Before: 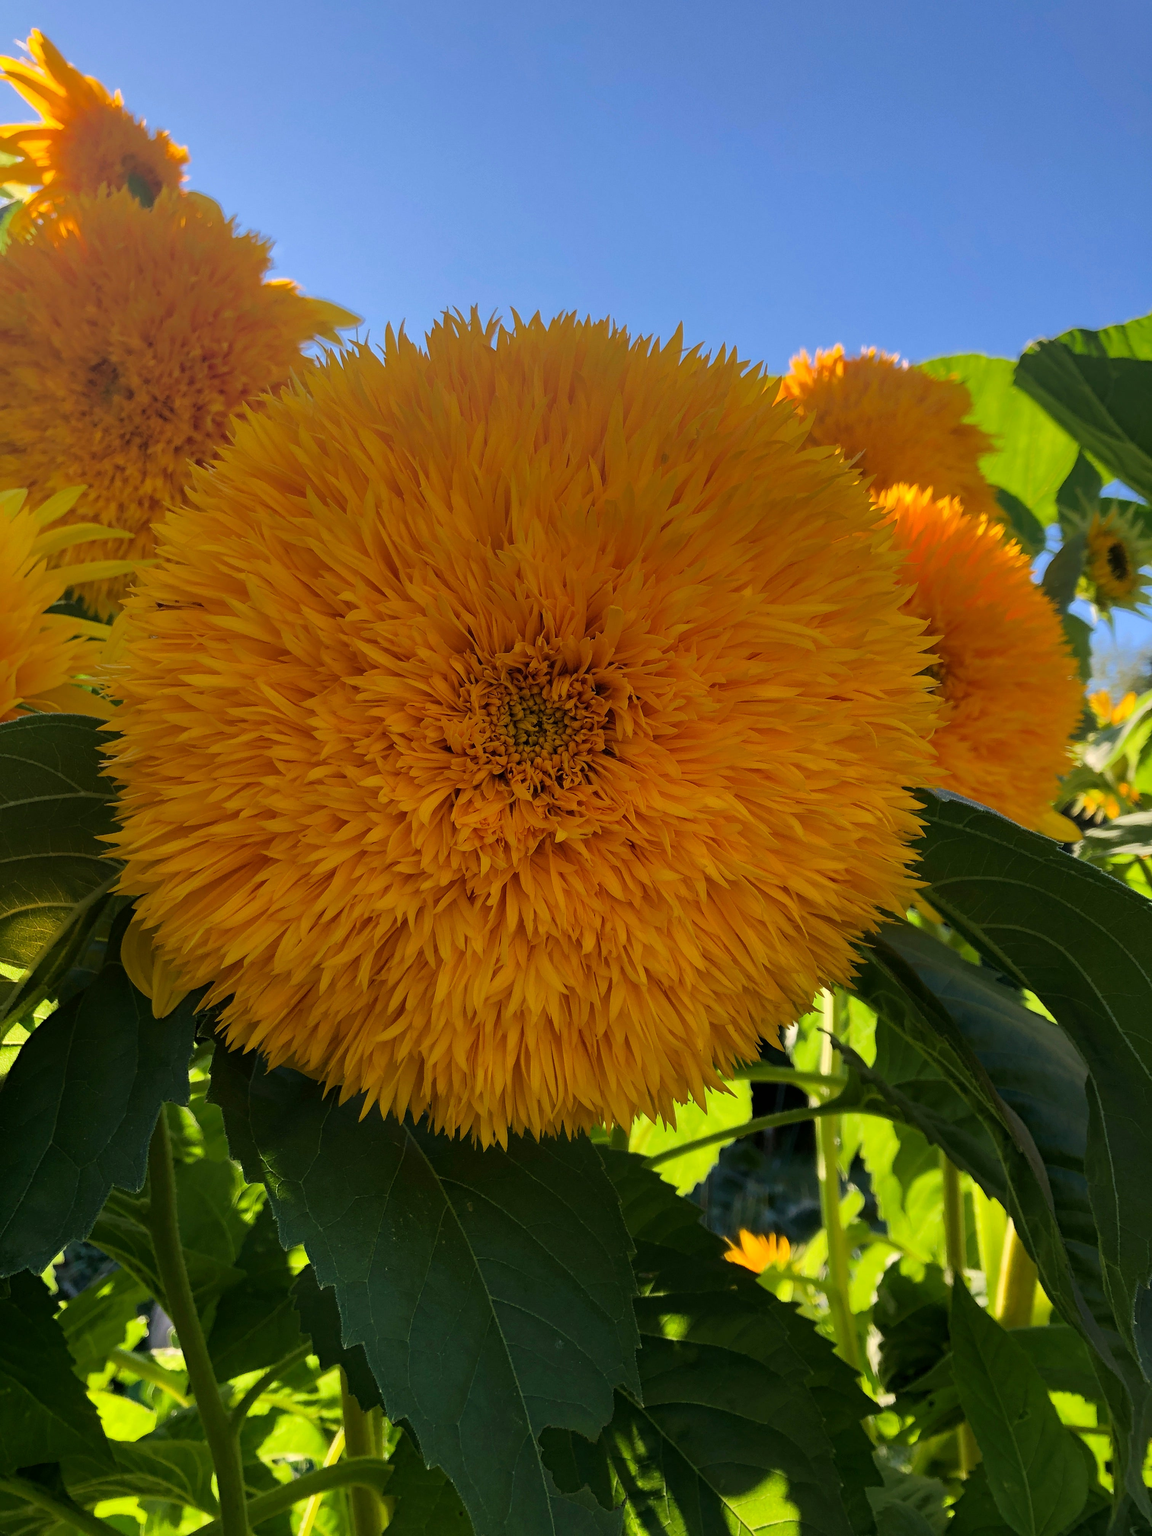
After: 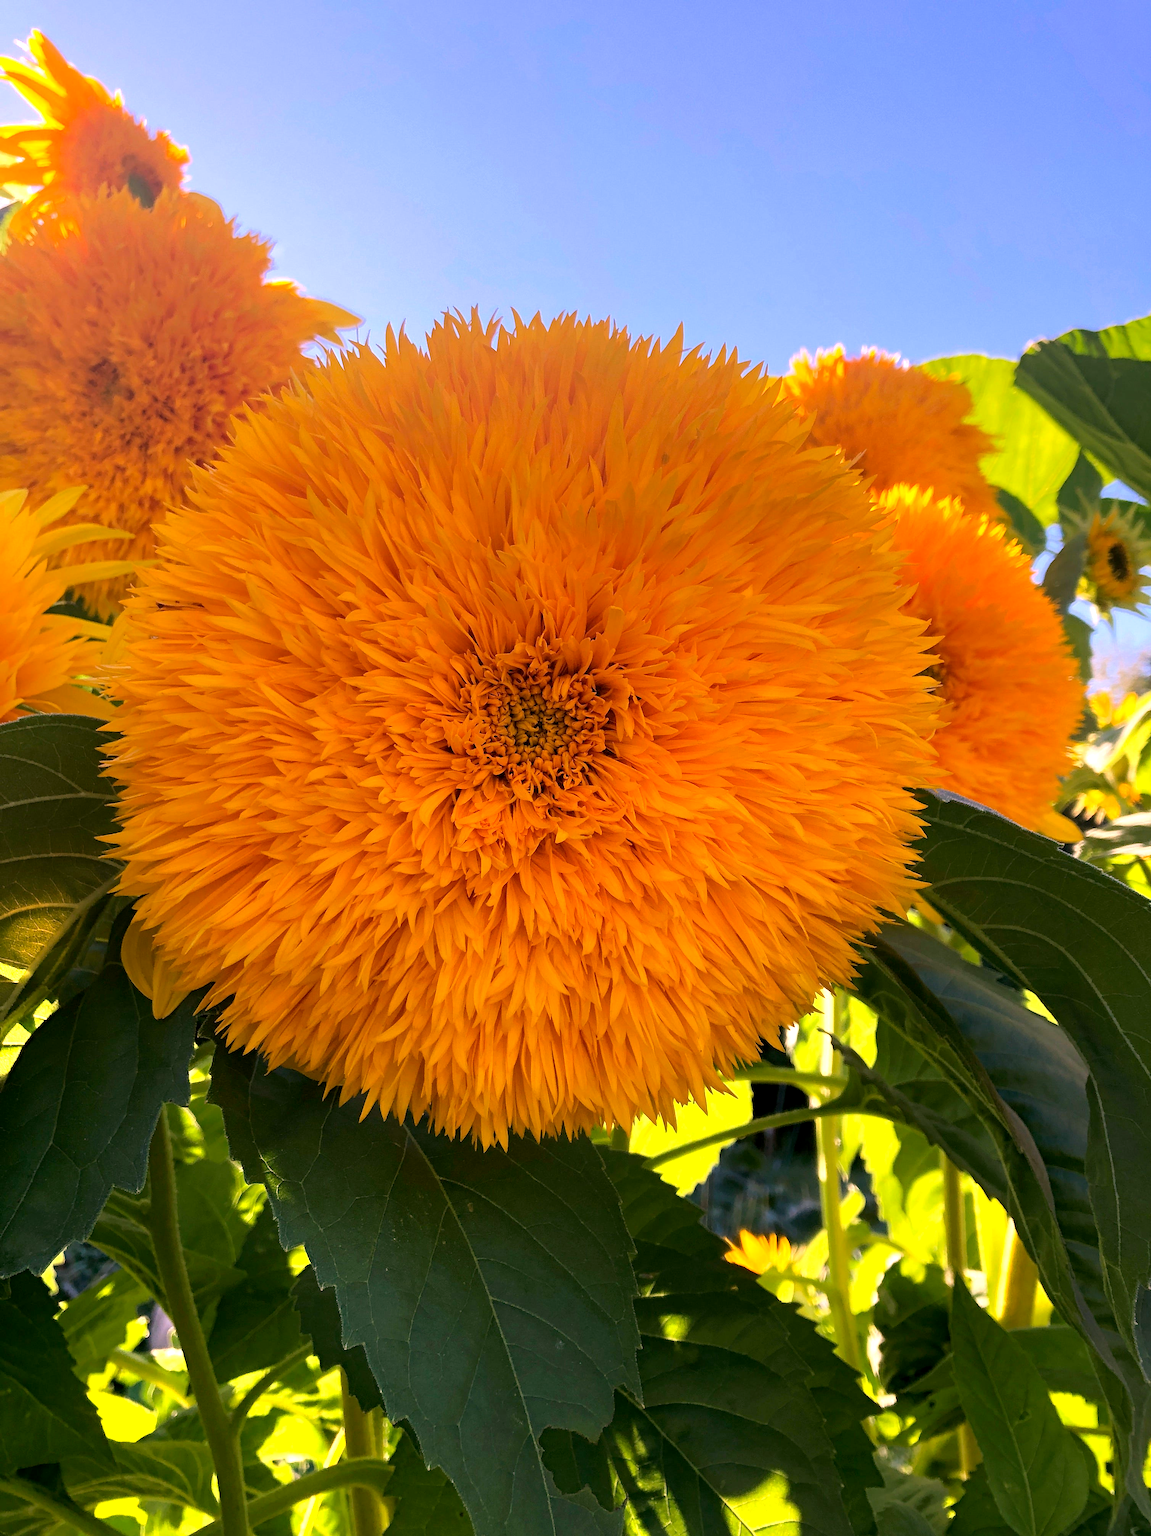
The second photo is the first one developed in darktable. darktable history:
white balance: red 1.188, blue 1.11
exposure: black level correction 0.001, exposure 0.675 EV, compensate highlight preservation false
